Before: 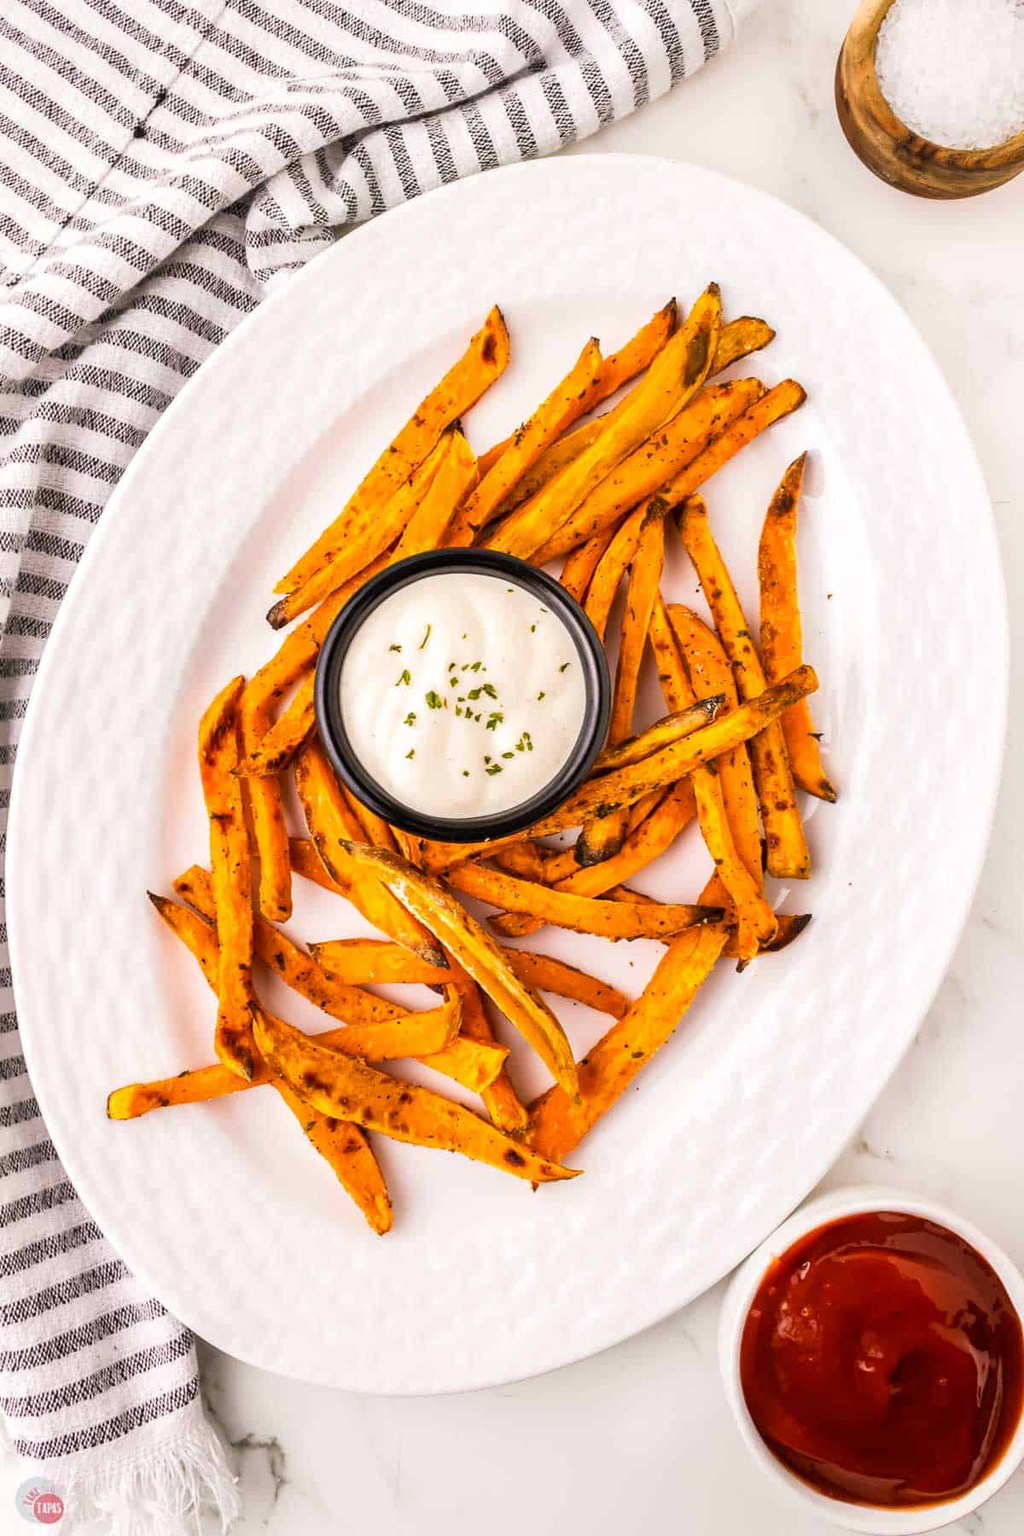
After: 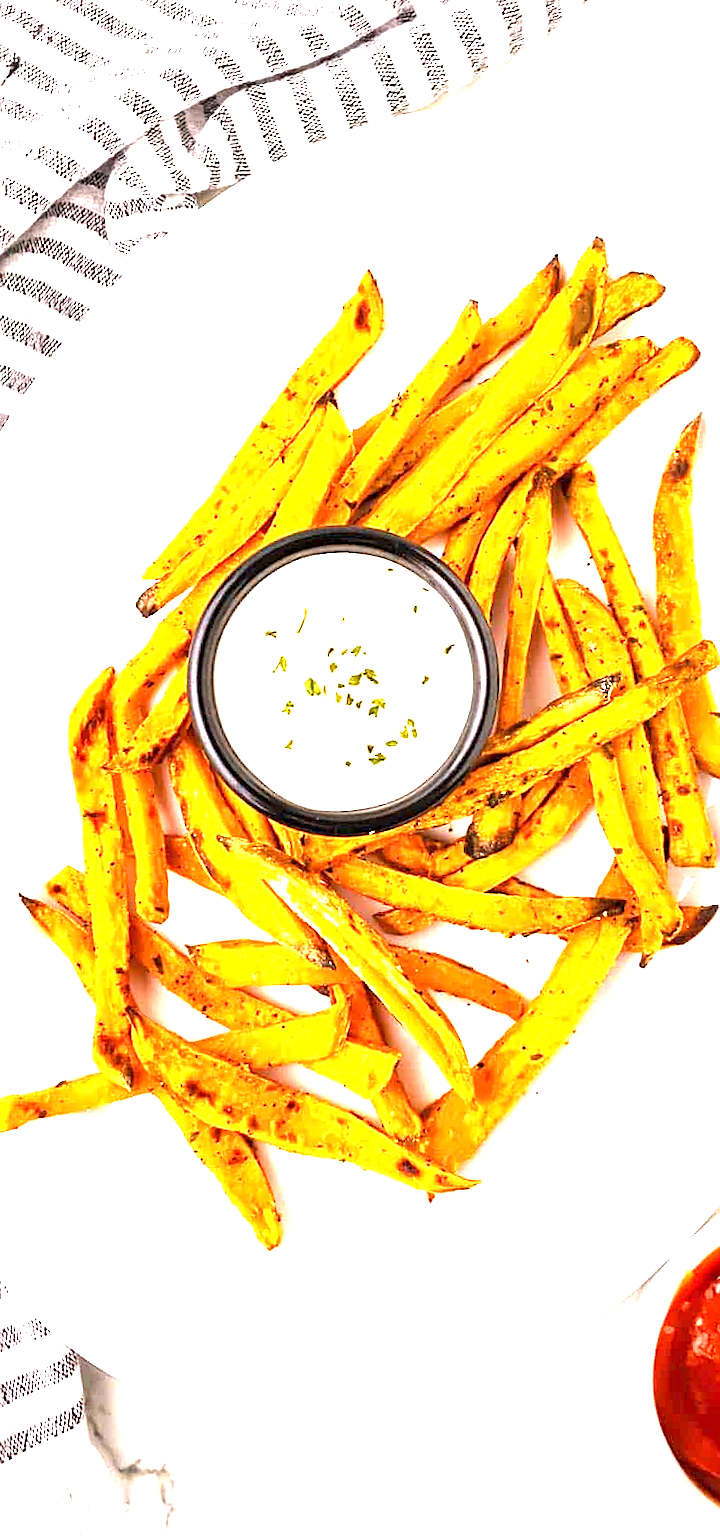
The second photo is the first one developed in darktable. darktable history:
sharpen: on, module defaults
exposure: black level correction 0.001, exposure 1.719 EV, compensate exposure bias true, compensate highlight preservation false
rotate and perspective: rotation -1.32°, lens shift (horizontal) -0.031, crop left 0.015, crop right 0.985, crop top 0.047, crop bottom 0.982
crop and rotate: left 12.673%, right 20.66%
